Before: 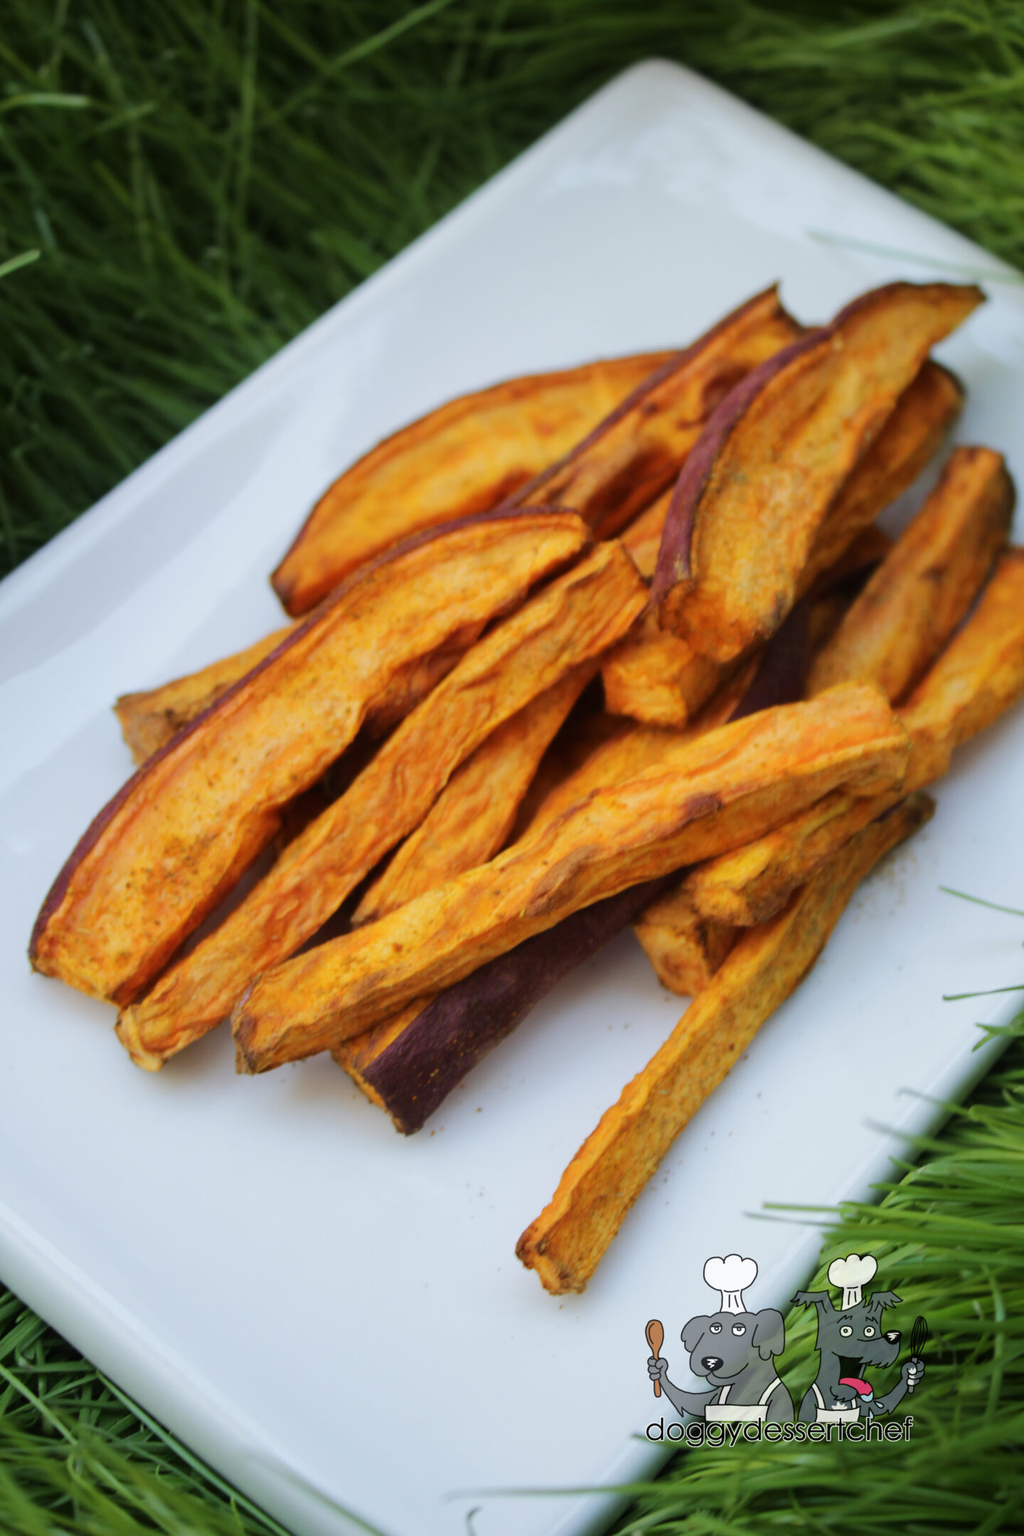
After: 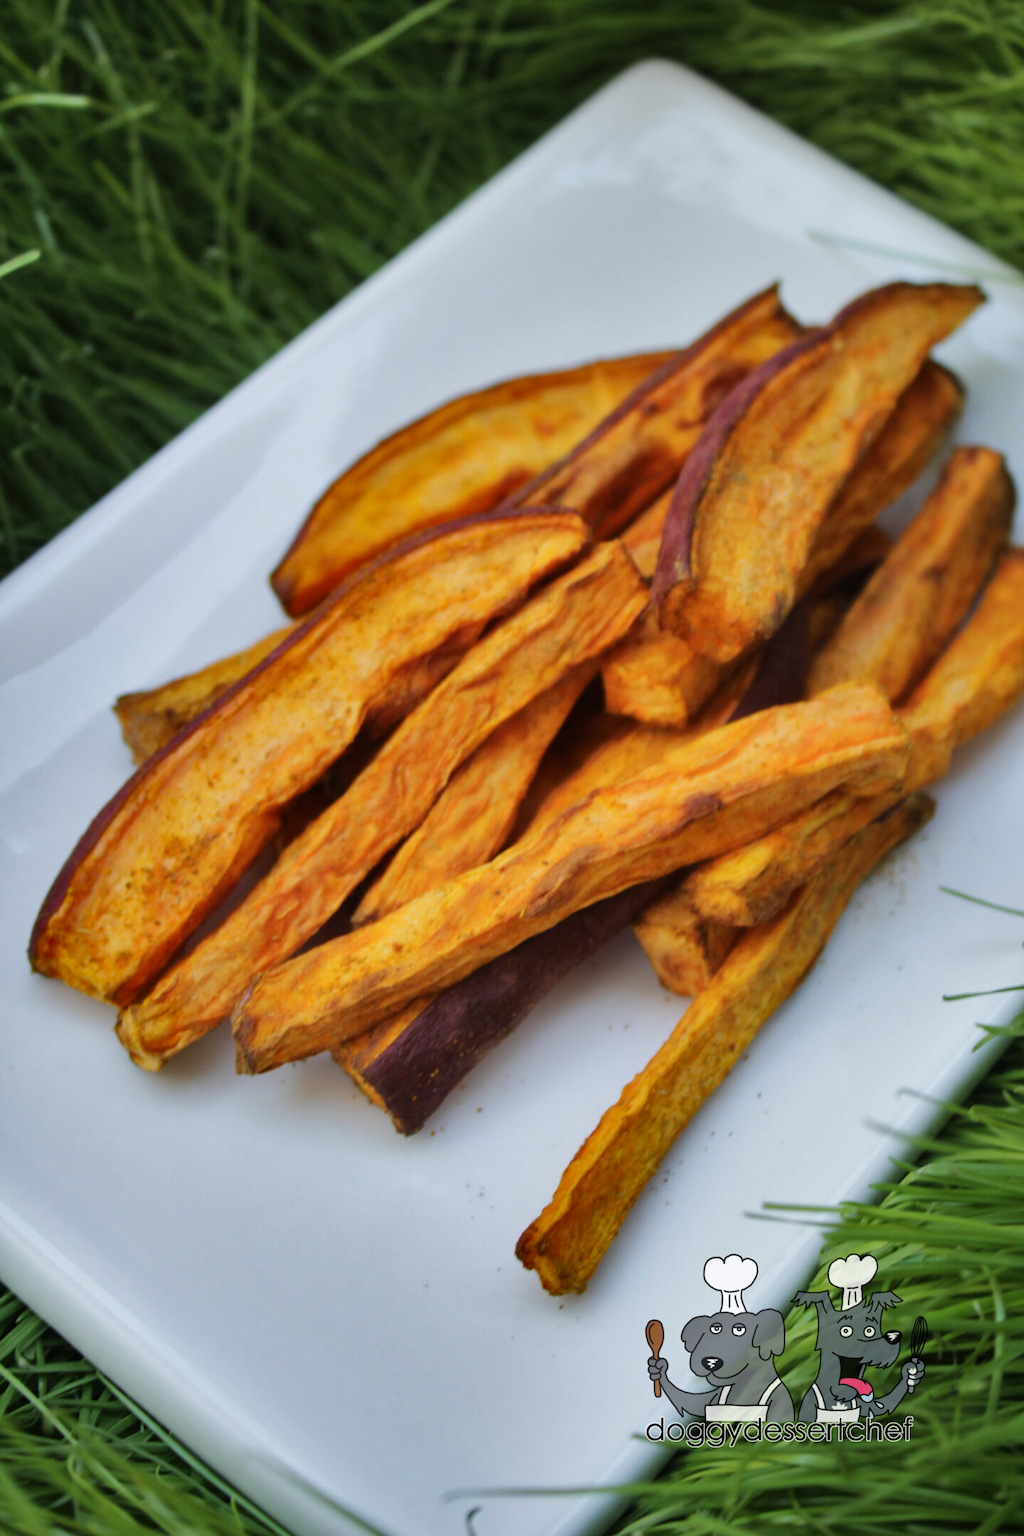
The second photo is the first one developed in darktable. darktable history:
shadows and highlights: radius 107.35, shadows 44.8, highlights -67.02, low approximation 0.01, soften with gaussian
